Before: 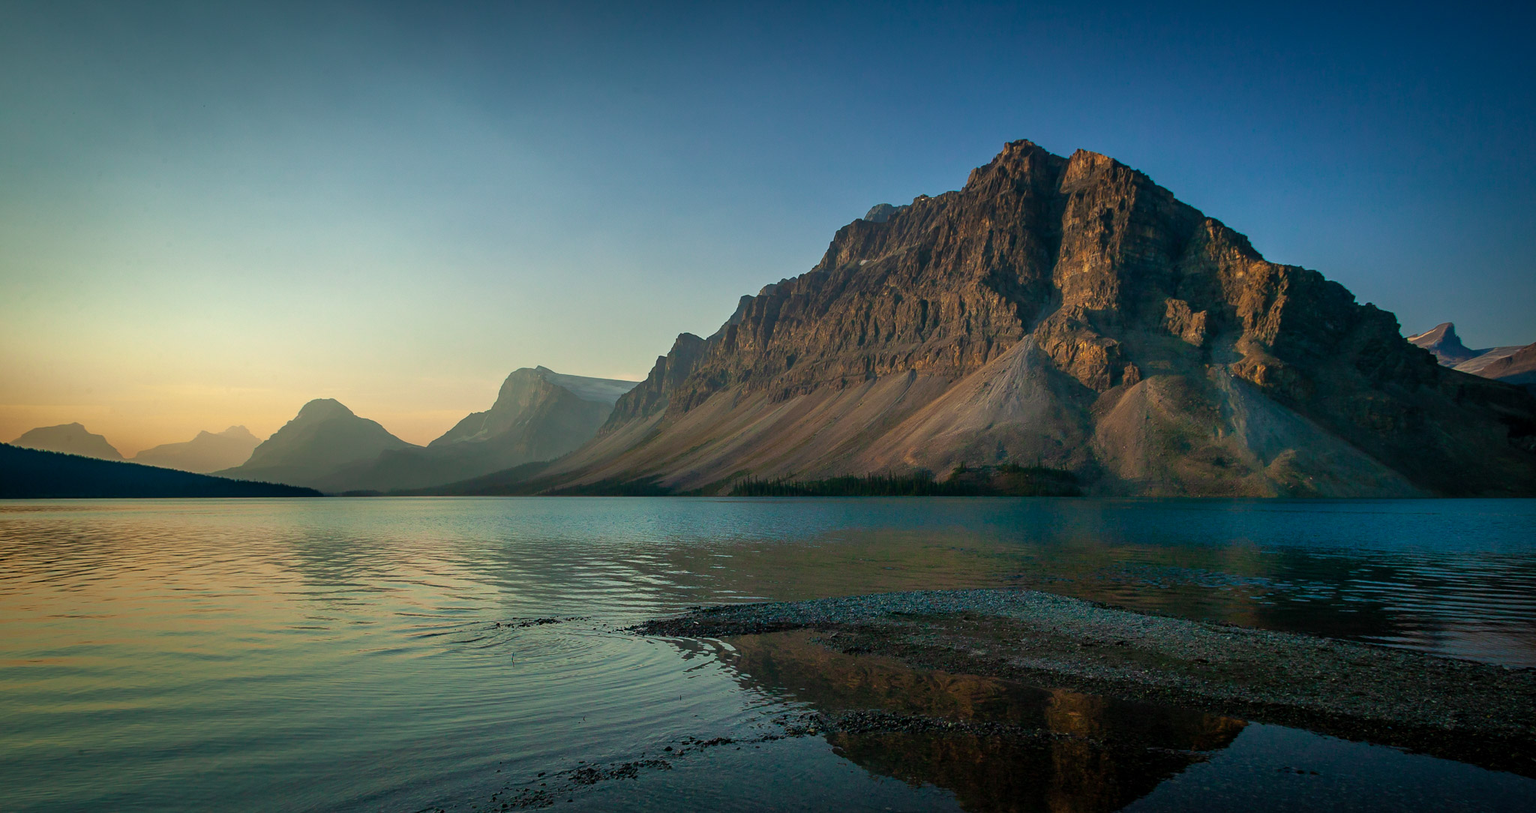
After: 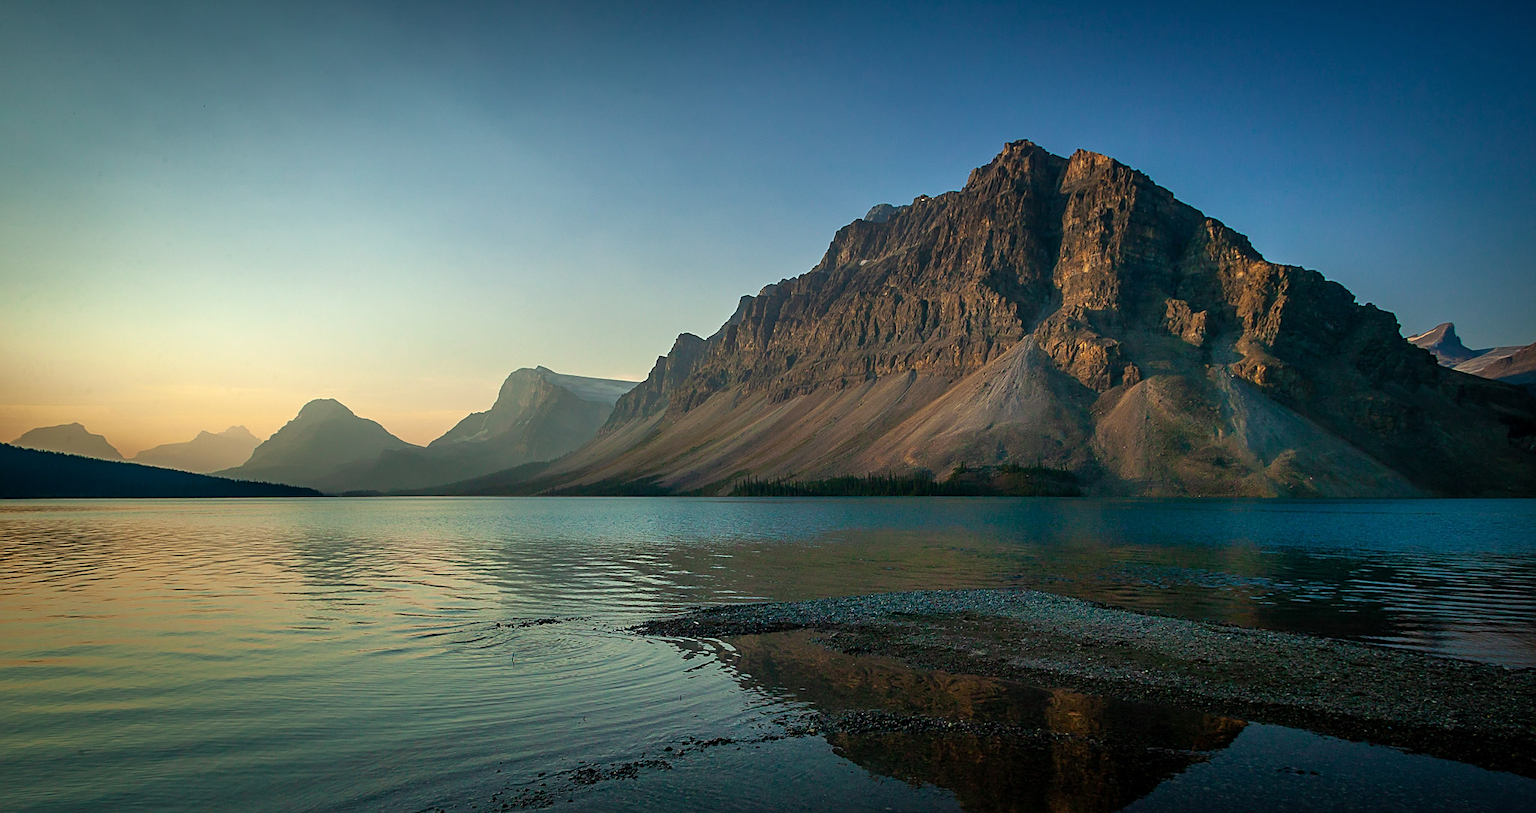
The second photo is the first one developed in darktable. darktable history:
shadows and highlights: shadows -13.24, white point adjustment 4.12, highlights 26.82
sharpen: on, module defaults
